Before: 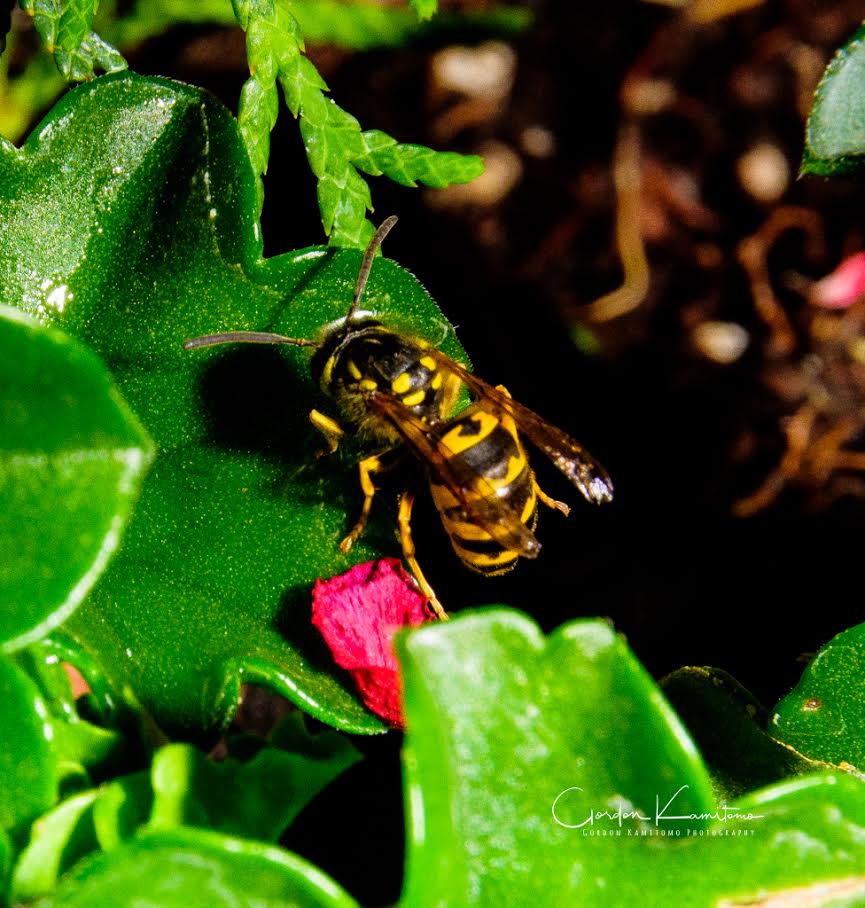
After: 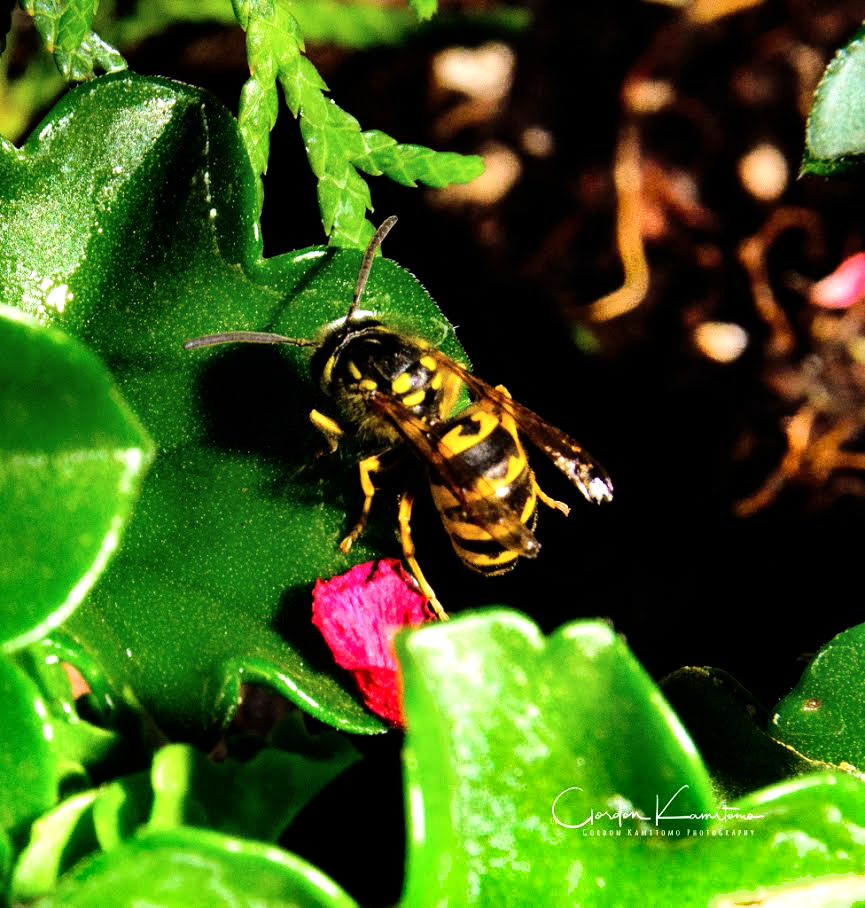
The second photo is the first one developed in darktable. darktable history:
tone equalizer: -8 EV -1.12 EV, -7 EV -0.974 EV, -6 EV -0.853 EV, -5 EV -0.547 EV, -3 EV 0.562 EV, -2 EV 0.847 EV, -1 EV 0.996 EV, +0 EV 1.08 EV, smoothing diameter 2.14%, edges refinement/feathering 16.03, mask exposure compensation -1.57 EV, filter diffusion 5
color zones: curves: ch0 [(0, 0.5) (0.143, 0.5) (0.286, 0.456) (0.429, 0.5) (0.571, 0.5) (0.714, 0.5) (0.857, 0.5) (1, 0.5)]; ch1 [(0, 0.5) (0.143, 0.5) (0.286, 0.422) (0.429, 0.5) (0.571, 0.5) (0.714, 0.5) (0.857, 0.5) (1, 0.5)]
shadows and highlights: low approximation 0.01, soften with gaussian
